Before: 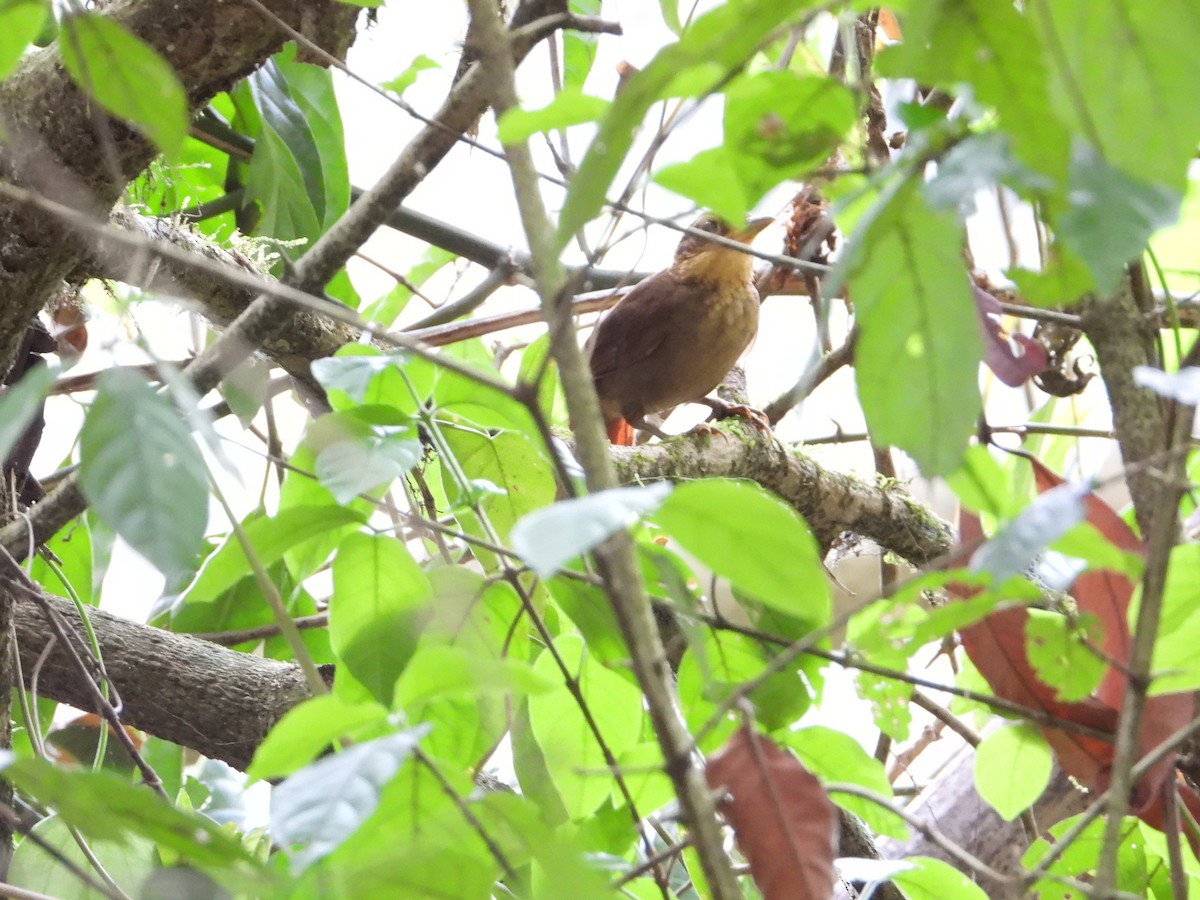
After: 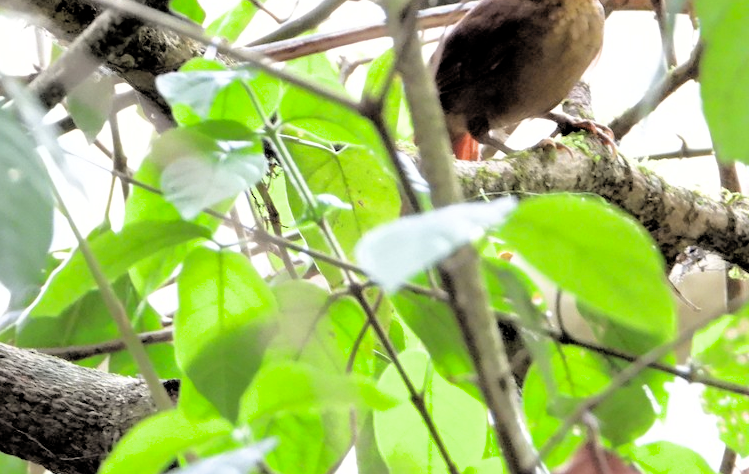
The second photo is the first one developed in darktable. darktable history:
exposure: exposure 0.196 EV, compensate exposure bias true, compensate highlight preservation false
crop: left 12.976%, top 31.701%, right 24.56%, bottom 15.59%
shadows and highlights: on, module defaults
filmic rgb: middle gray luminance 13.51%, black relative exposure -2.1 EV, white relative exposure 3.09 EV, target black luminance 0%, hardness 1.79, latitude 58.94%, contrast 1.73, highlights saturation mix 6.37%, shadows ↔ highlights balance -37.42%
